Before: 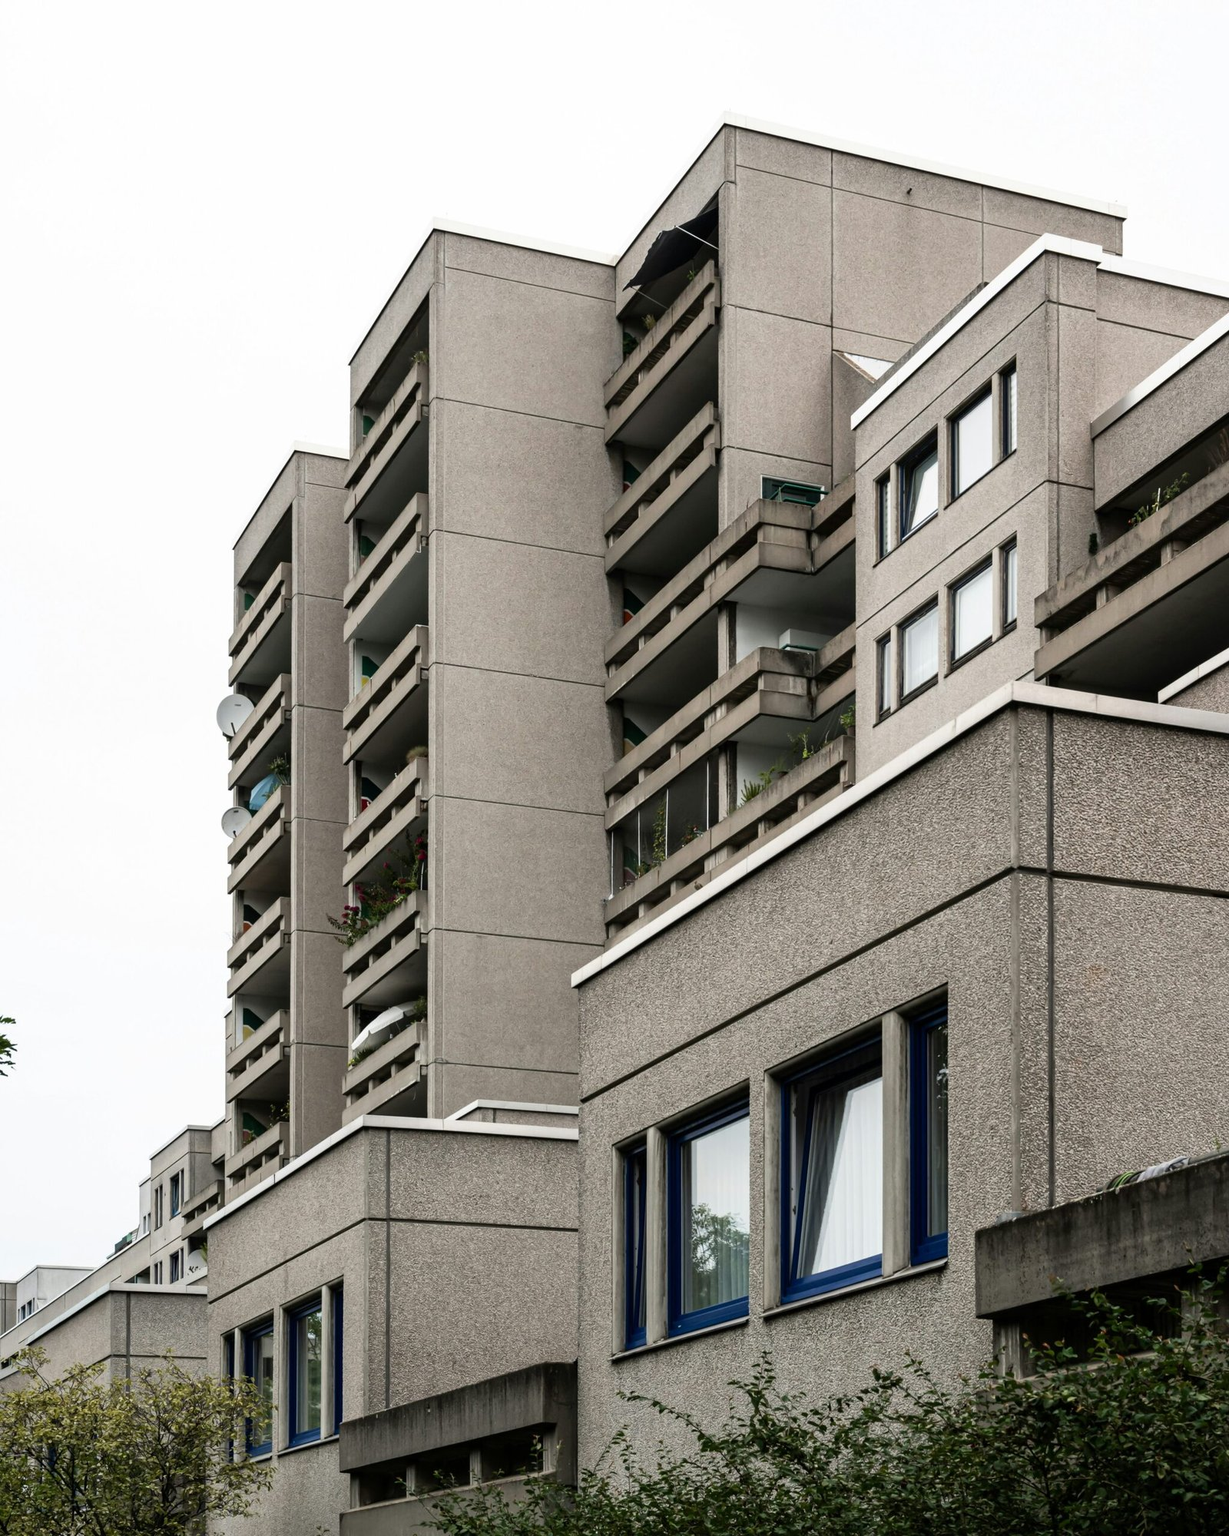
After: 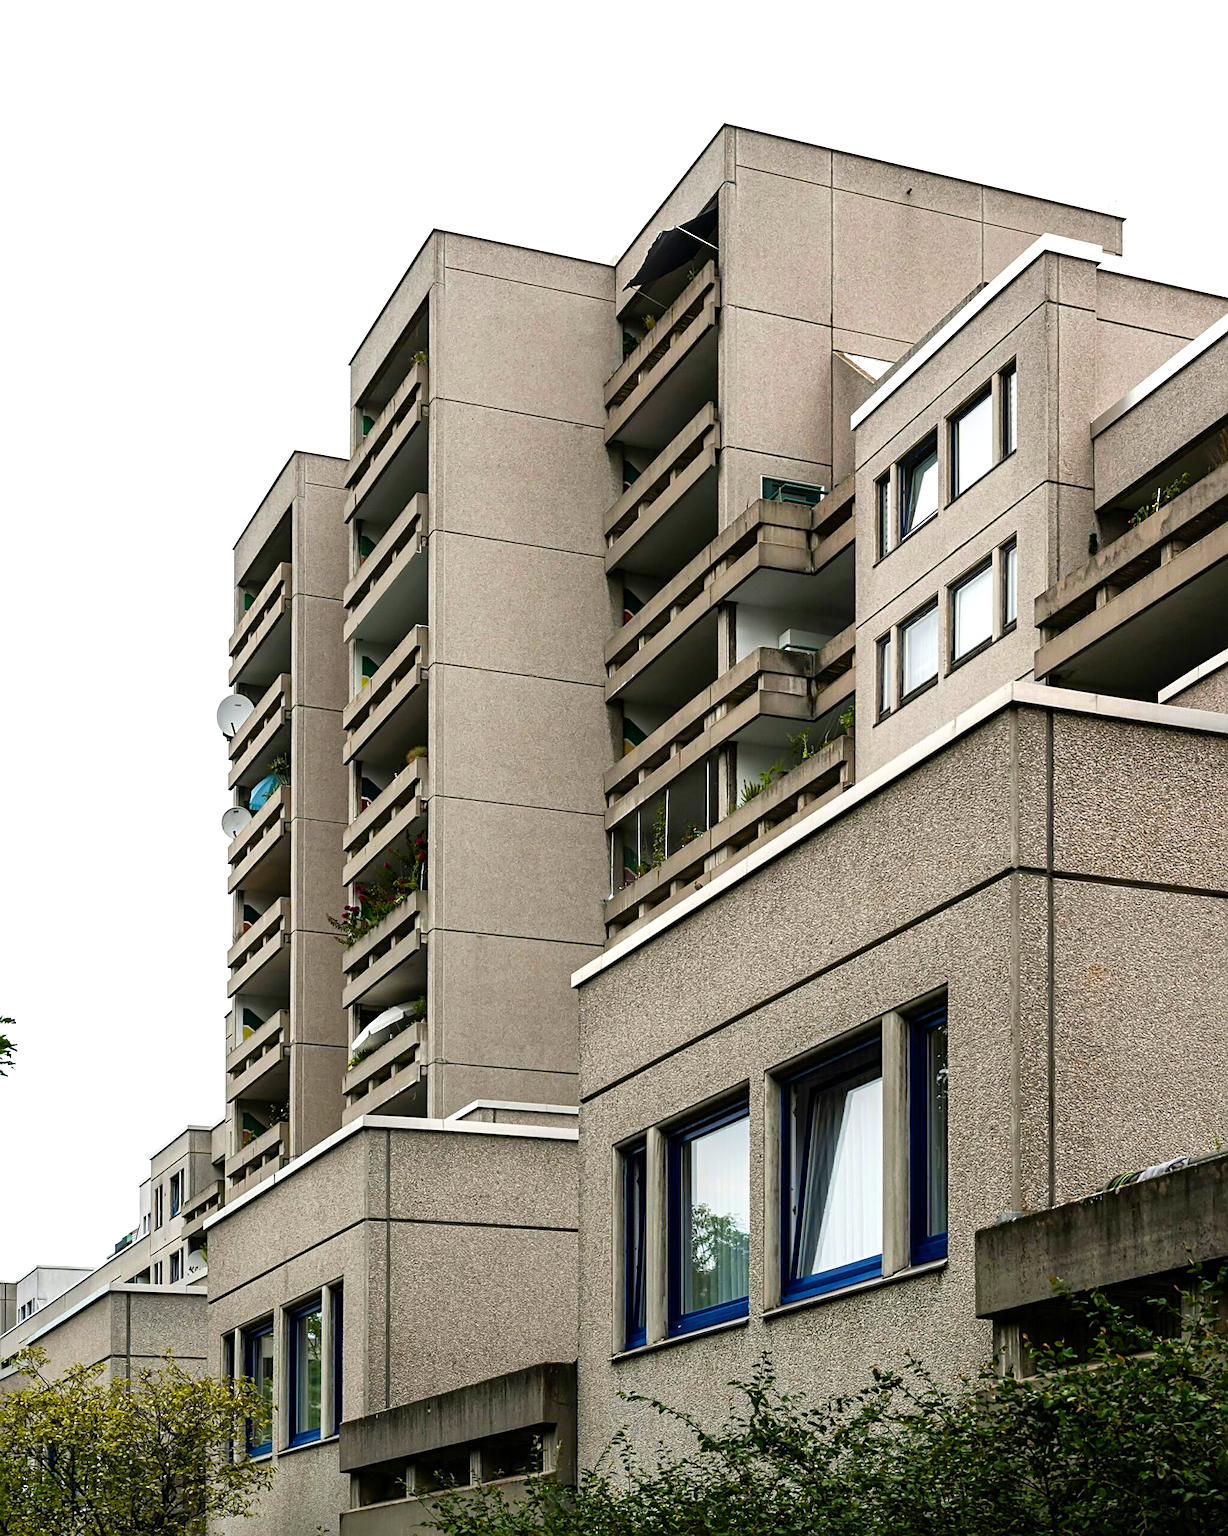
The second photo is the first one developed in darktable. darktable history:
exposure: exposure 0.216 EV, compensate highlight preservation false
sharpen: on, module defaults
color balance rgb: power › hue 60.24°, linear chroma grading › global chroma 9.851%, perceptual saturation grading › global saturation 36.798%, perceptual saturation grading › shadows 35.205%
